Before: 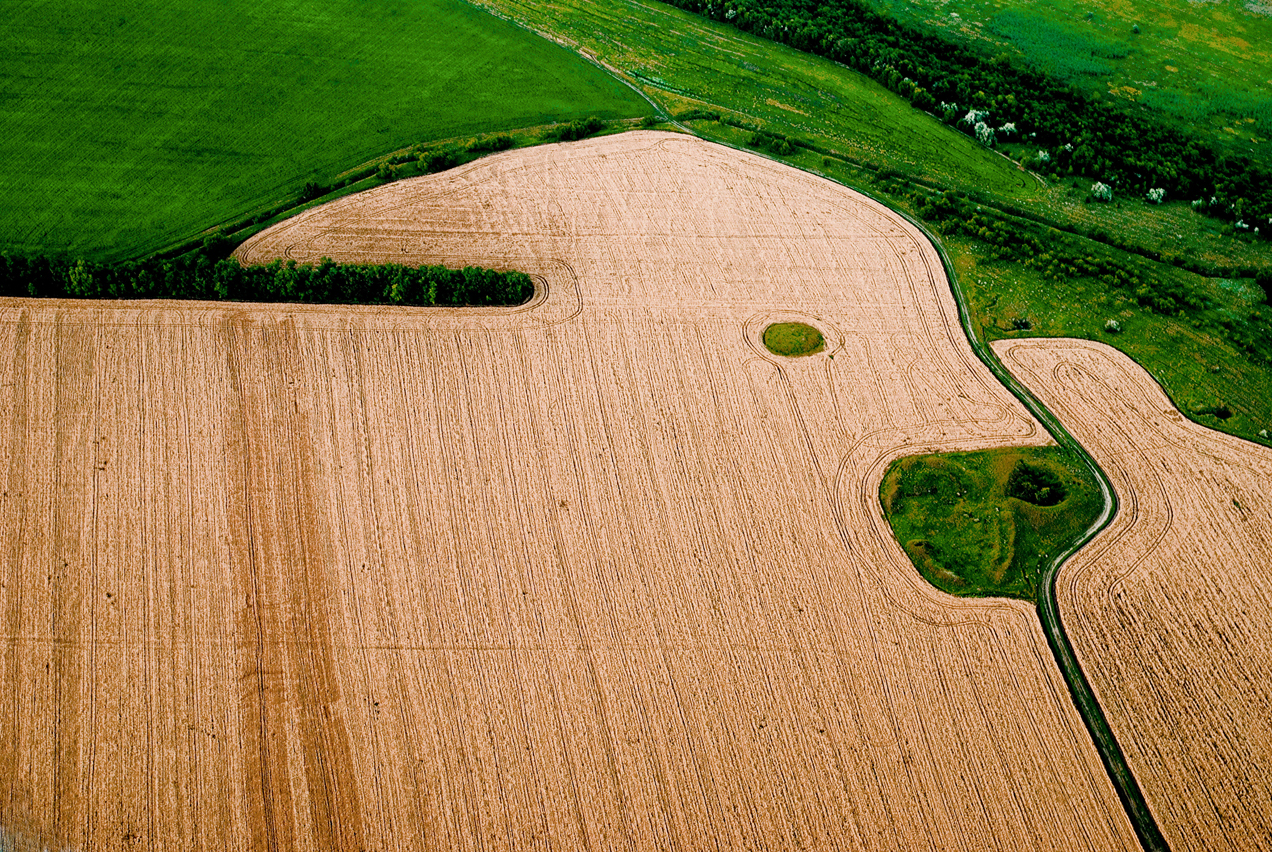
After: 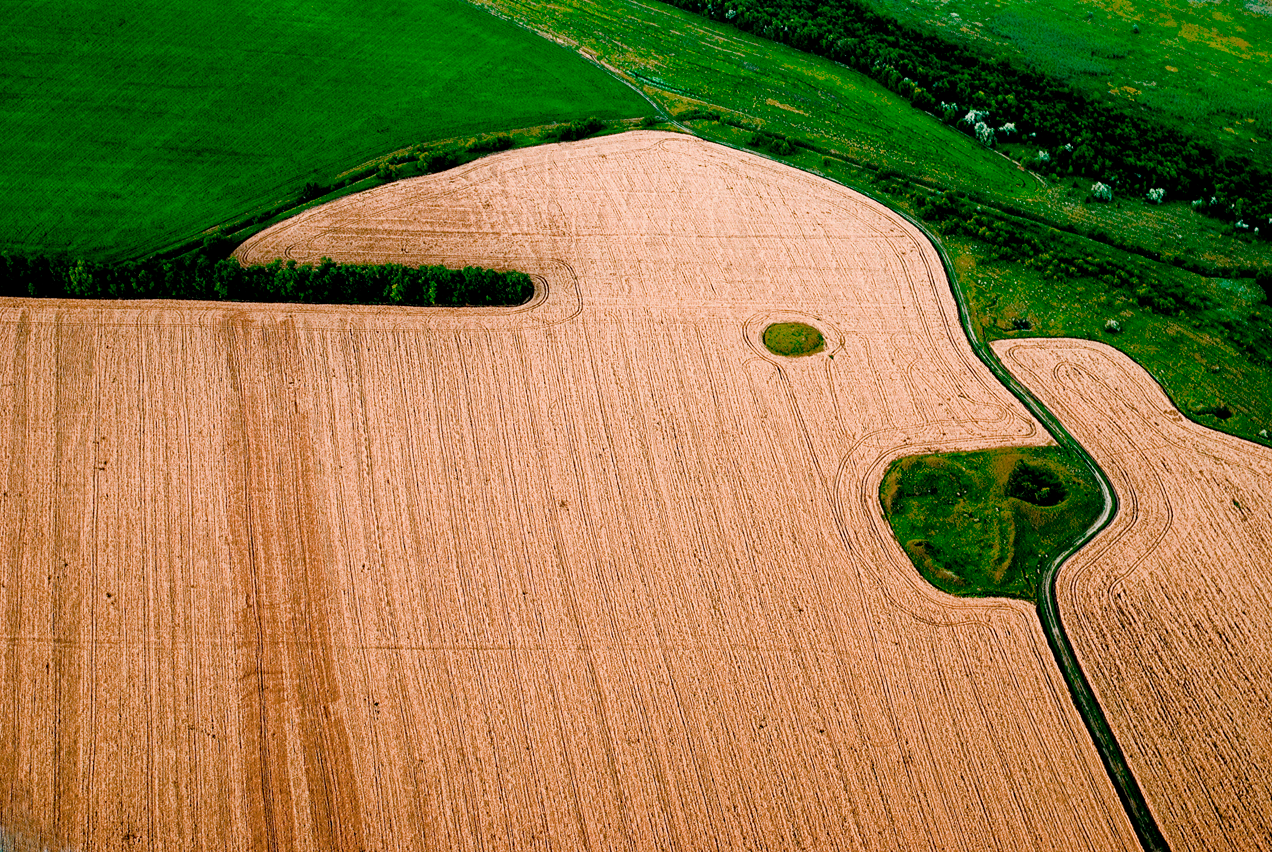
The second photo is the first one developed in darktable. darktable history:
tone equalizer: mask exposure compensation -0.488 EV
contrast brightness saturation: saturation -0.09
haze removal: compatibility mode true, adaptive false
base curve: curves: ch0 [(0, 0) (0.303, 0.277) (1, 1)], preserve colors none
